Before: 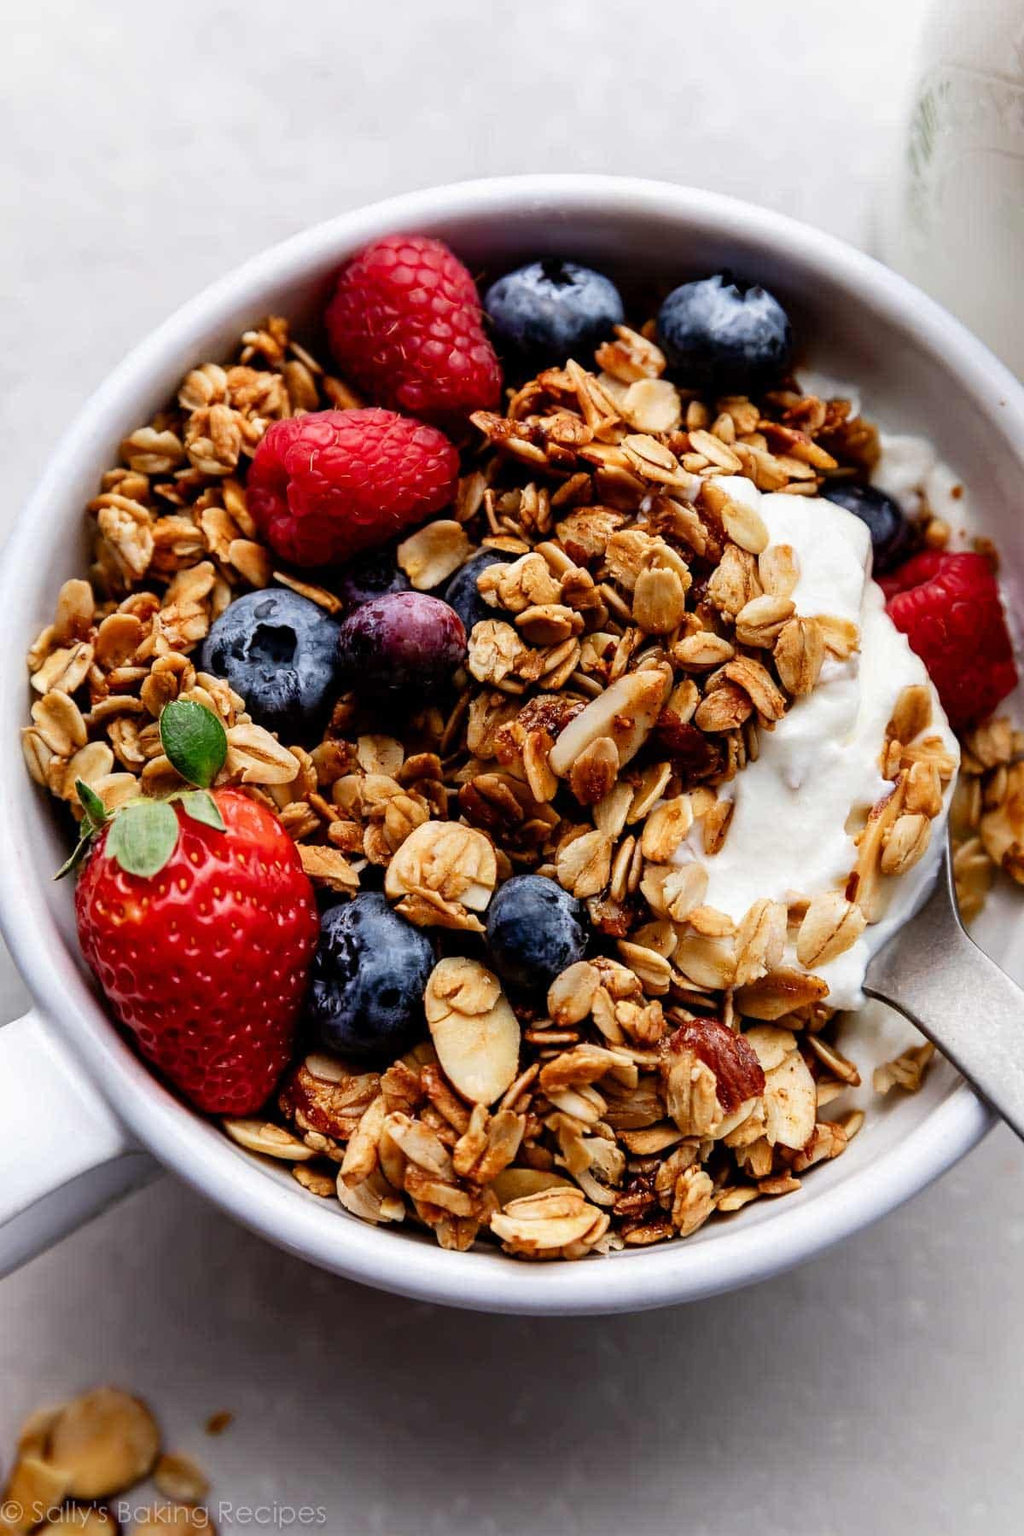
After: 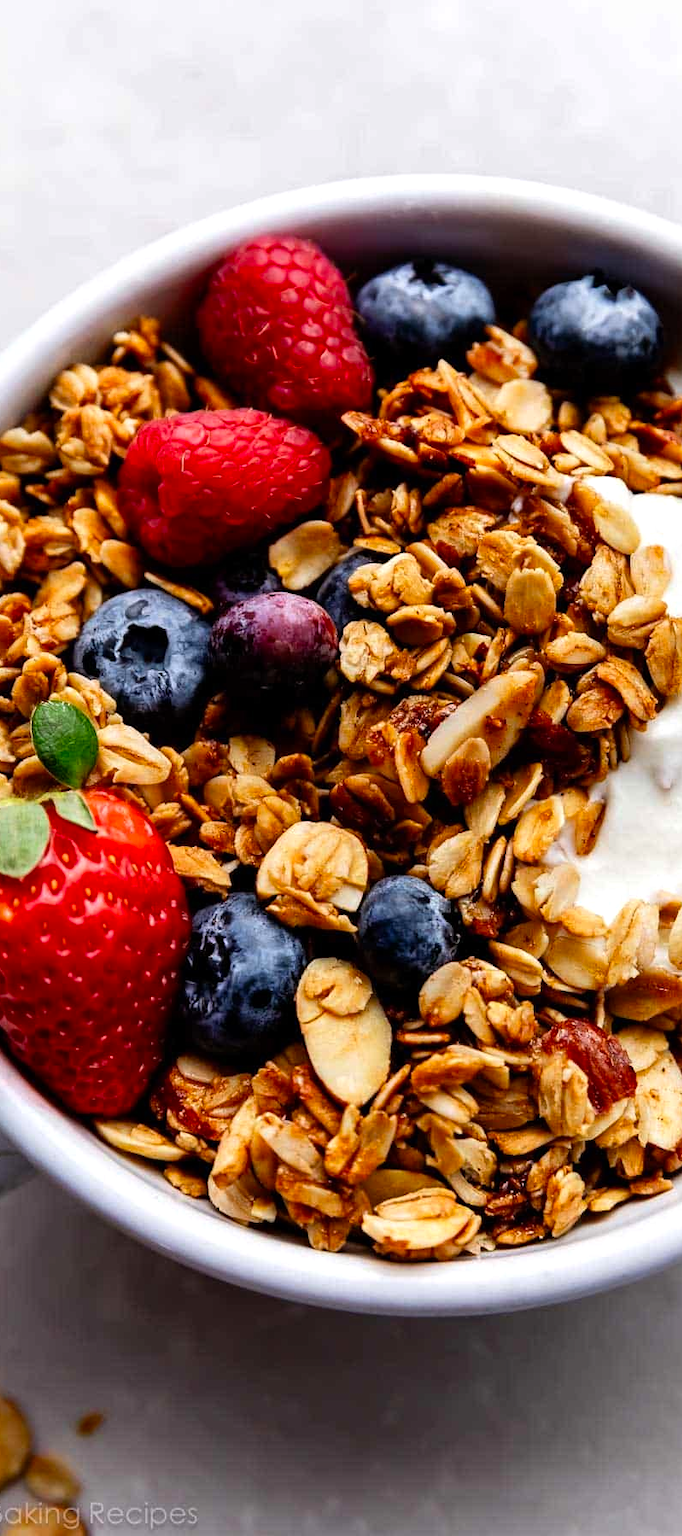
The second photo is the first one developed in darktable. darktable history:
color balance: contrast 6.48%, output saturation 113.3%
crop and rotate: left 12.648%, right 20.685%
